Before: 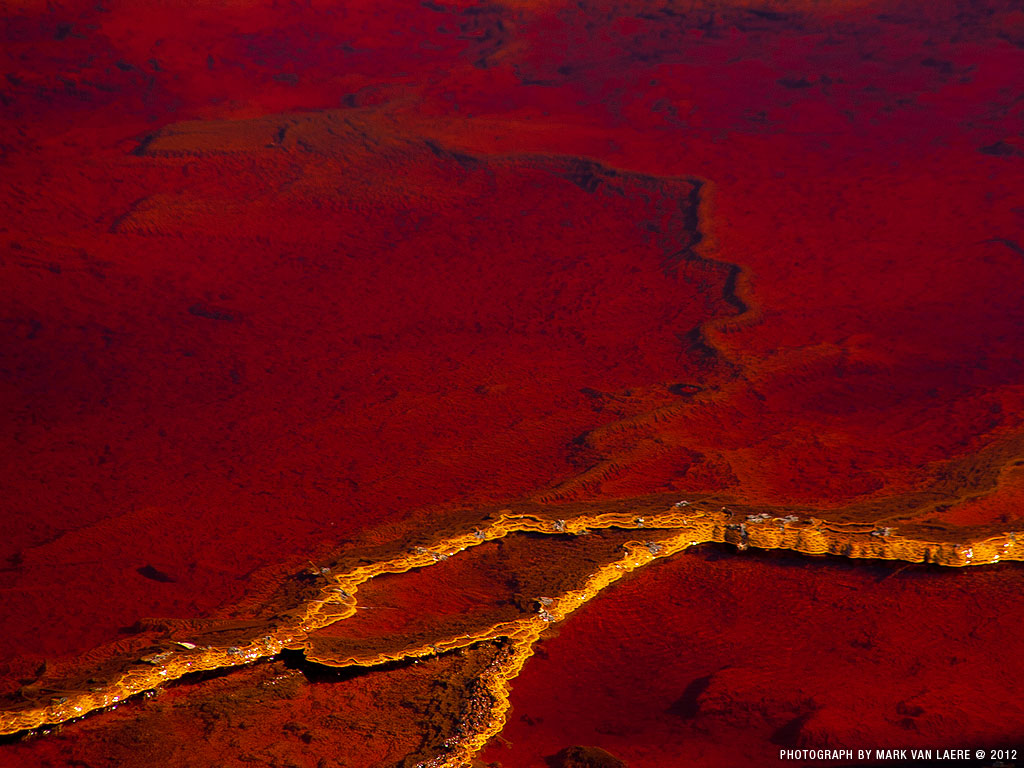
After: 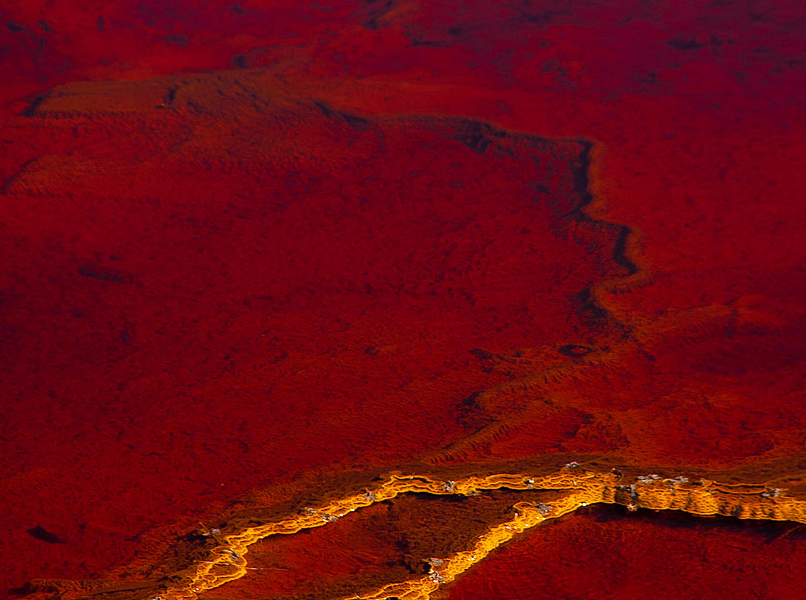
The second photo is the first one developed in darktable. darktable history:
crop and rotate: left 10.75%, top 5.116%, right 10.485%, bottom 16.681%
